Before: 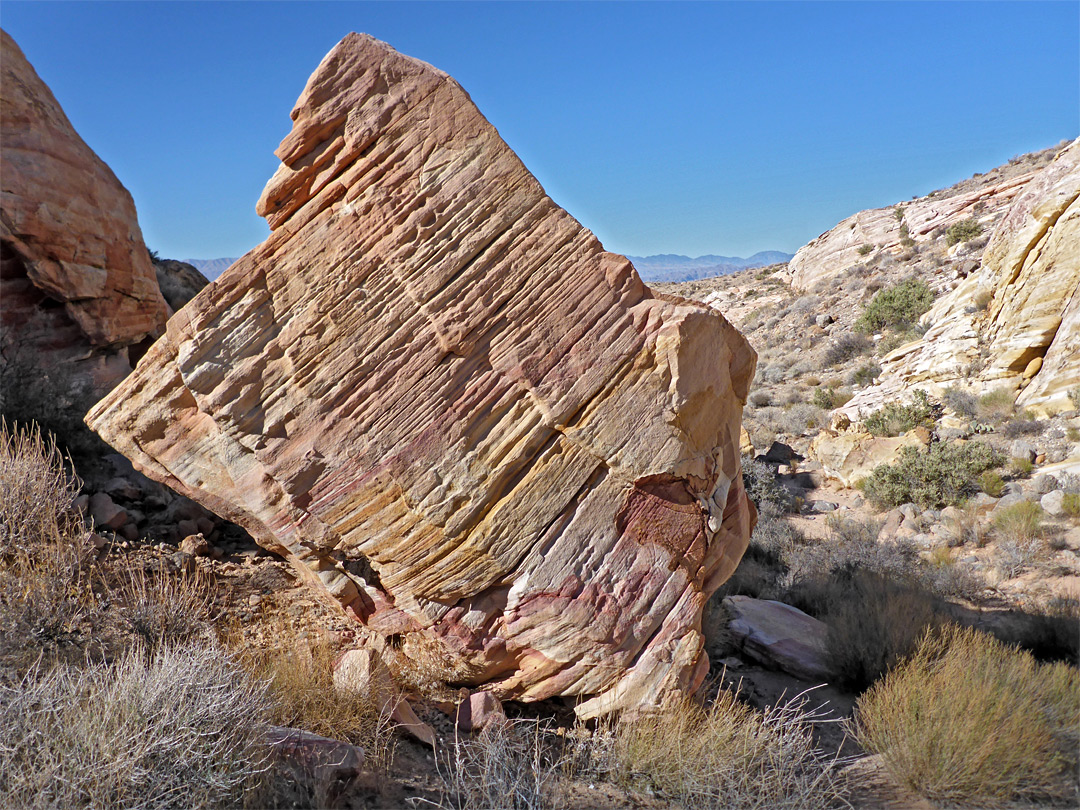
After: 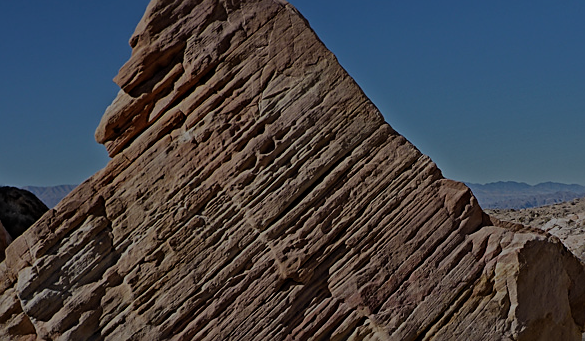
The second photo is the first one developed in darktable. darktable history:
crop: left 14.914%, top 9.048%, right 30.891%, bottom 48.82%
exposure: exposure -1.919 EV, compensate highlight preservation false
sharpen: on, module defaults
filmic rgb: black relative exposure -7.12 EV, white relative exposure 5.36 EV, hardness 3.02, color science v6 (2022), iterations of high-quality reconstruction 0
